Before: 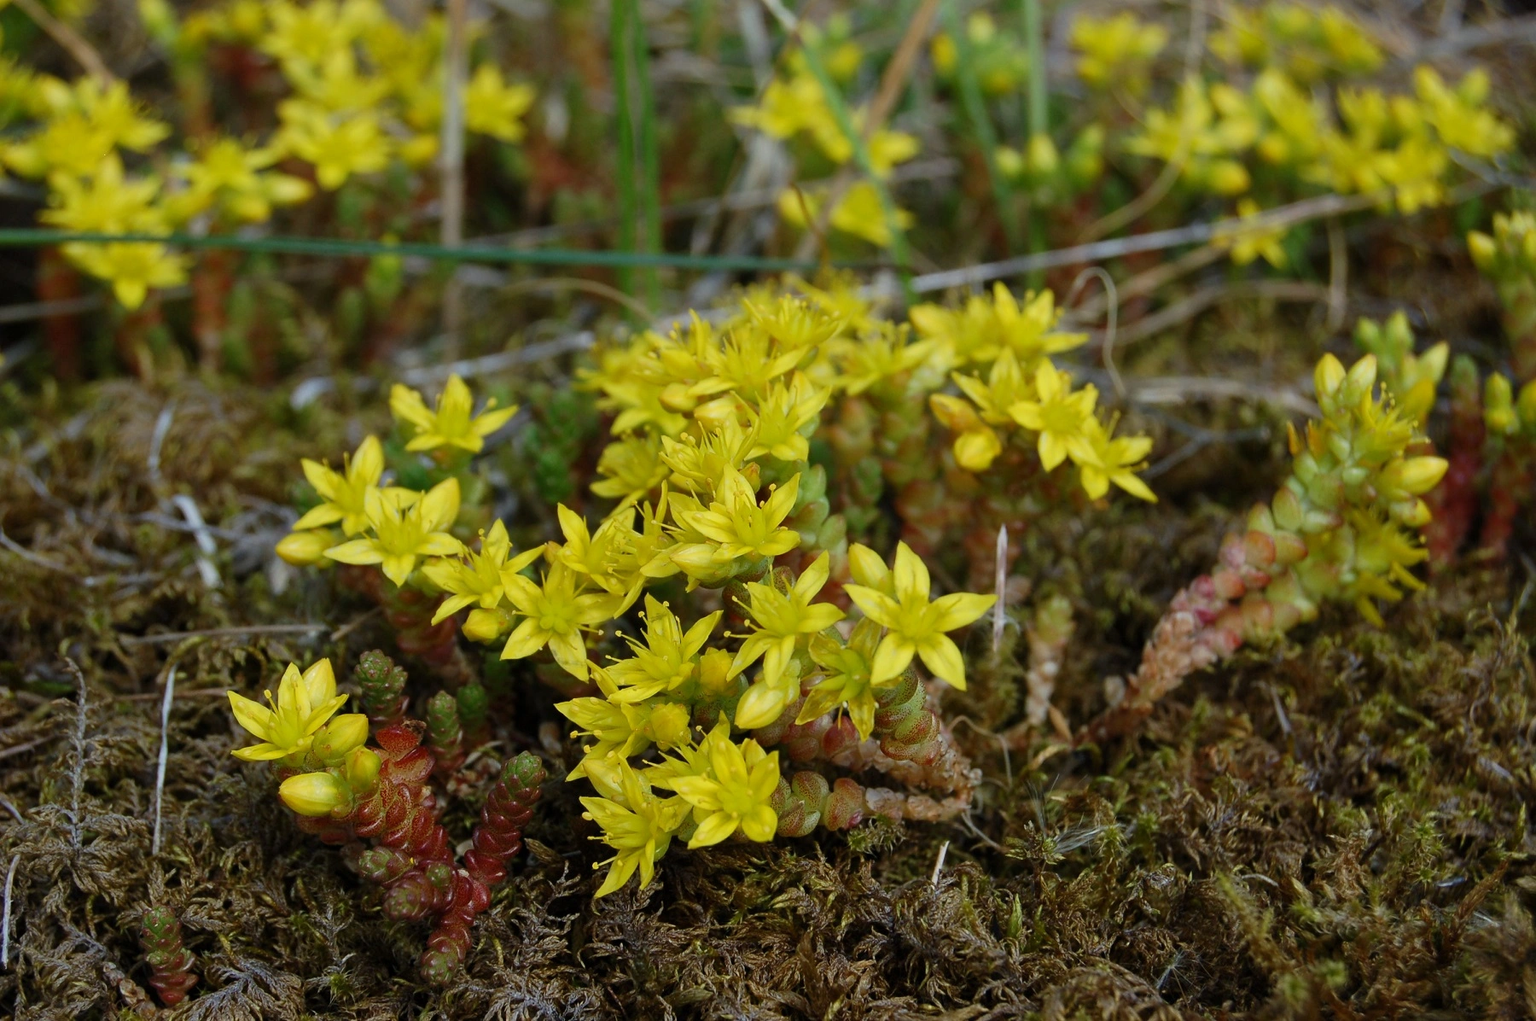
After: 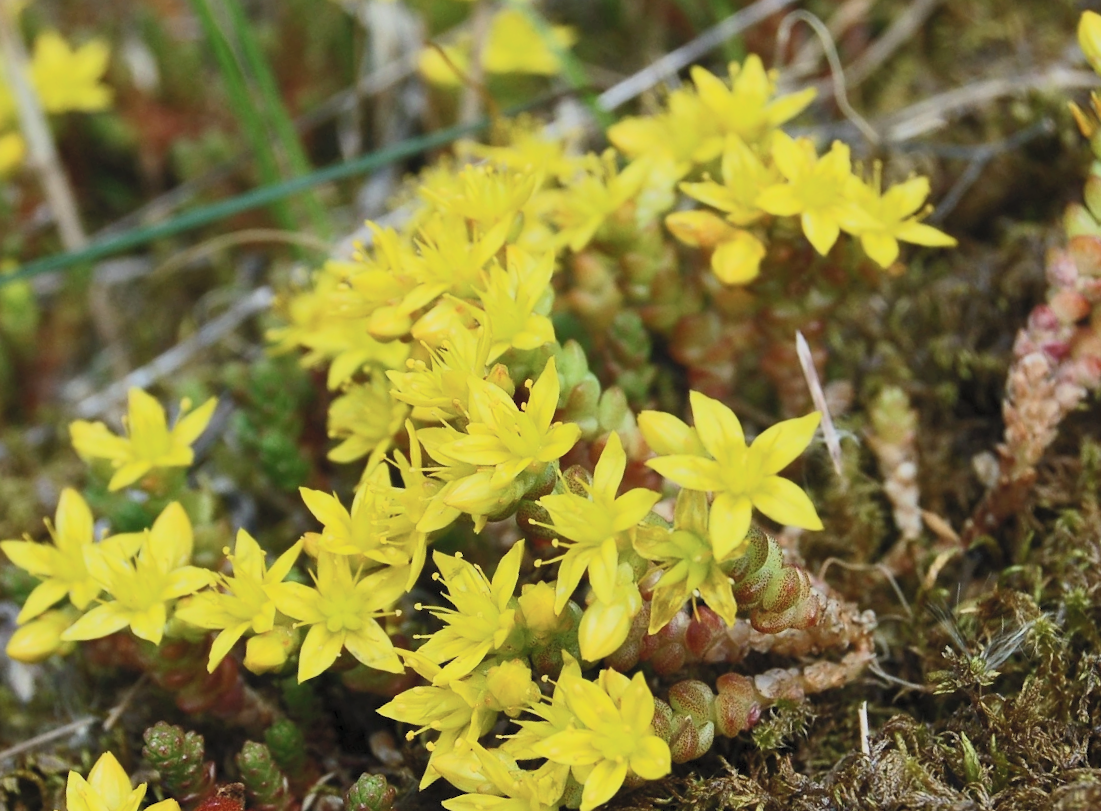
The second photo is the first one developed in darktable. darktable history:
contrast brightness saturation: contrast 0.385, brightness 0.531
crop and rotate: angle 20.19°, left 6.884%, right 3.879%, bottom 1.092%
shadows and highlights: radius 122.46, shadows 21.32, white point adjustment -9.62, highlights -15.73, soften with gaussian
